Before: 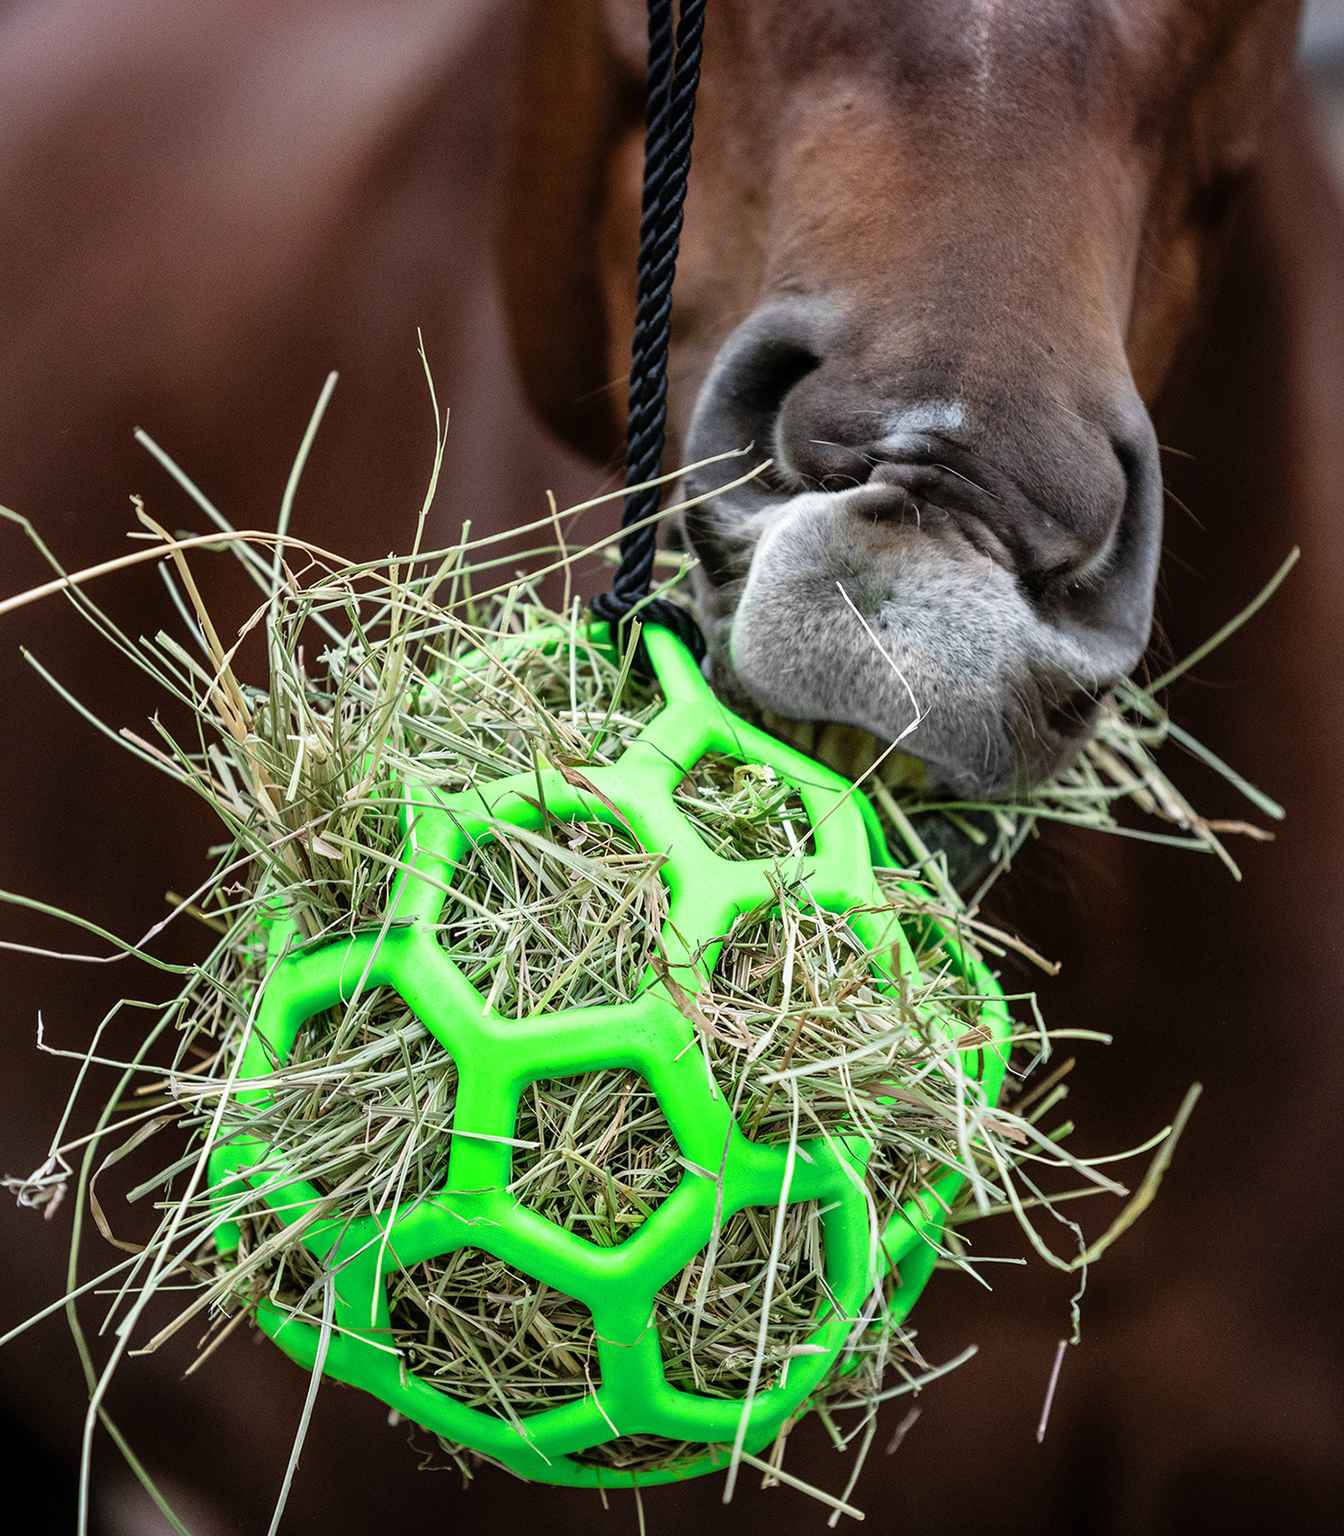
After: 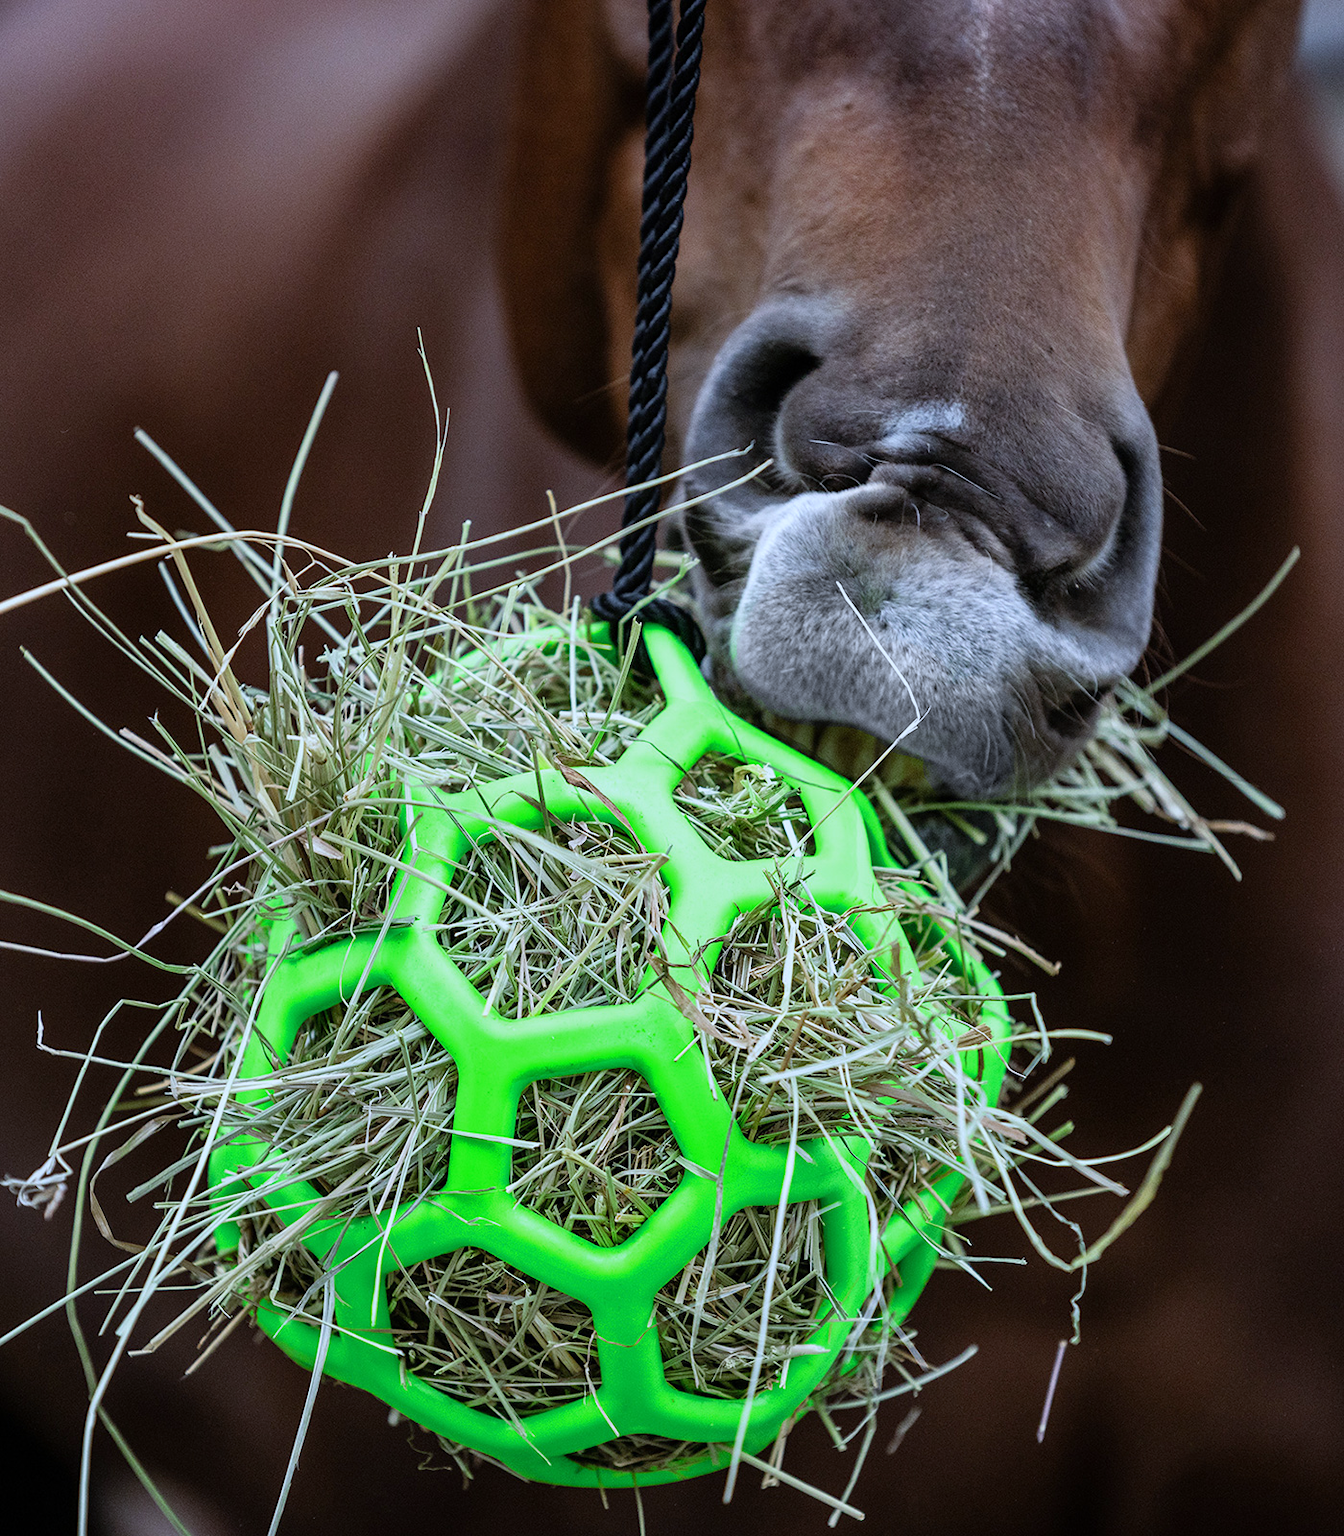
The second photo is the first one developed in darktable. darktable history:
white balance: red 0.926, green 1.003, blue 1.133
exposure: exposure -0.177 EV, compensate highlight preservation false
